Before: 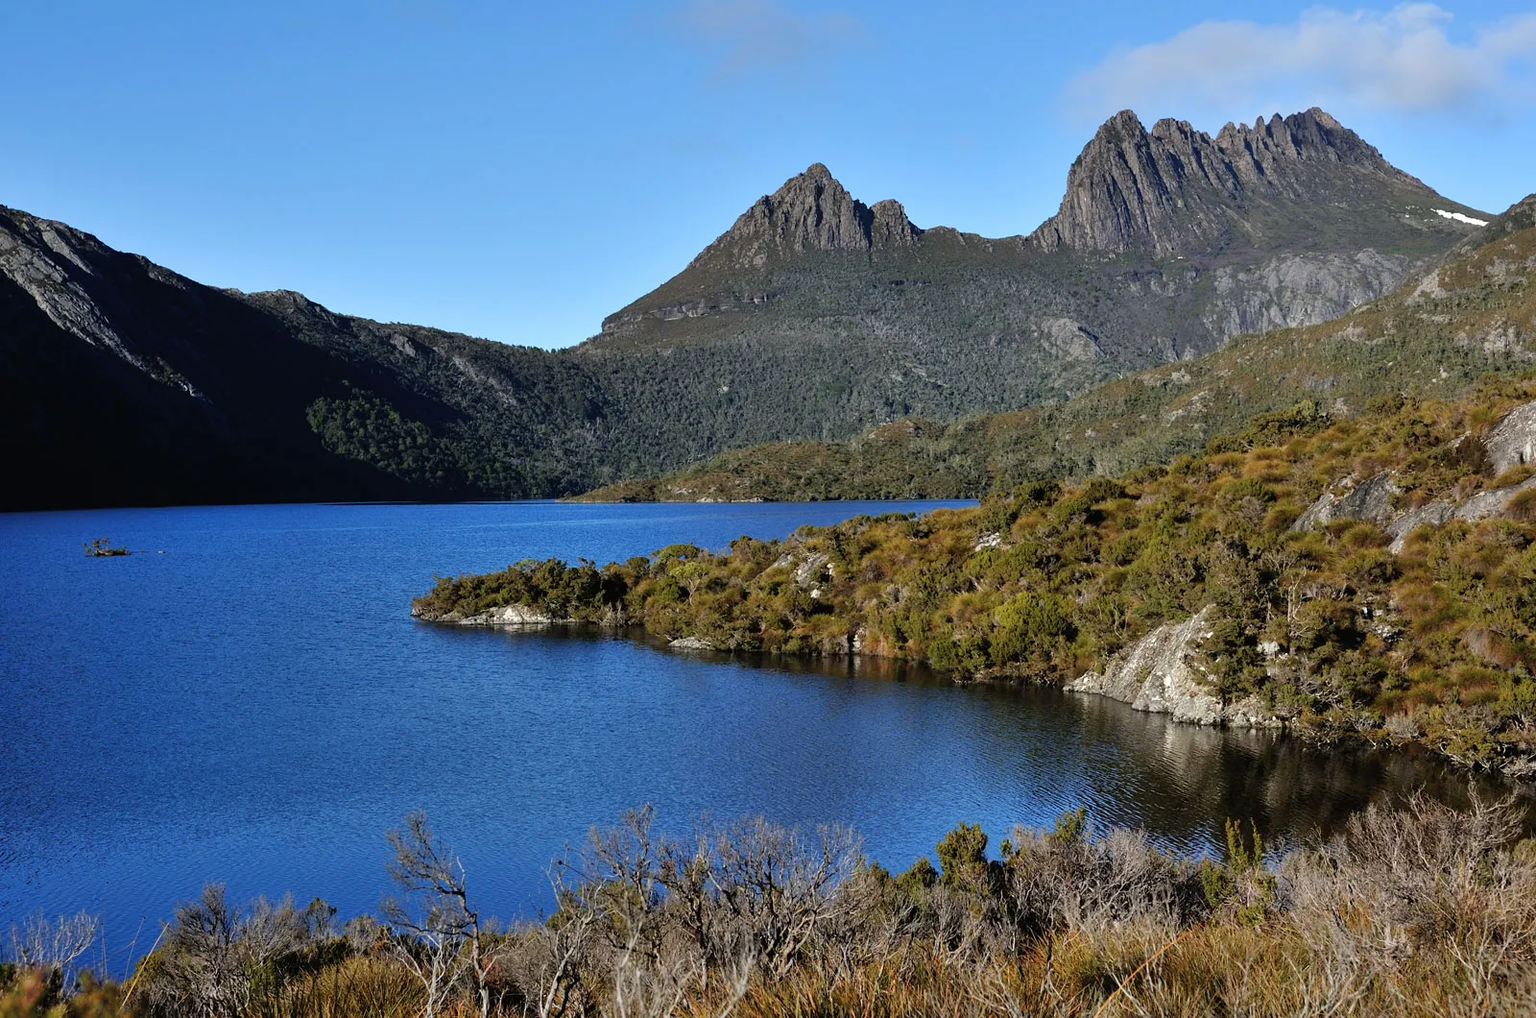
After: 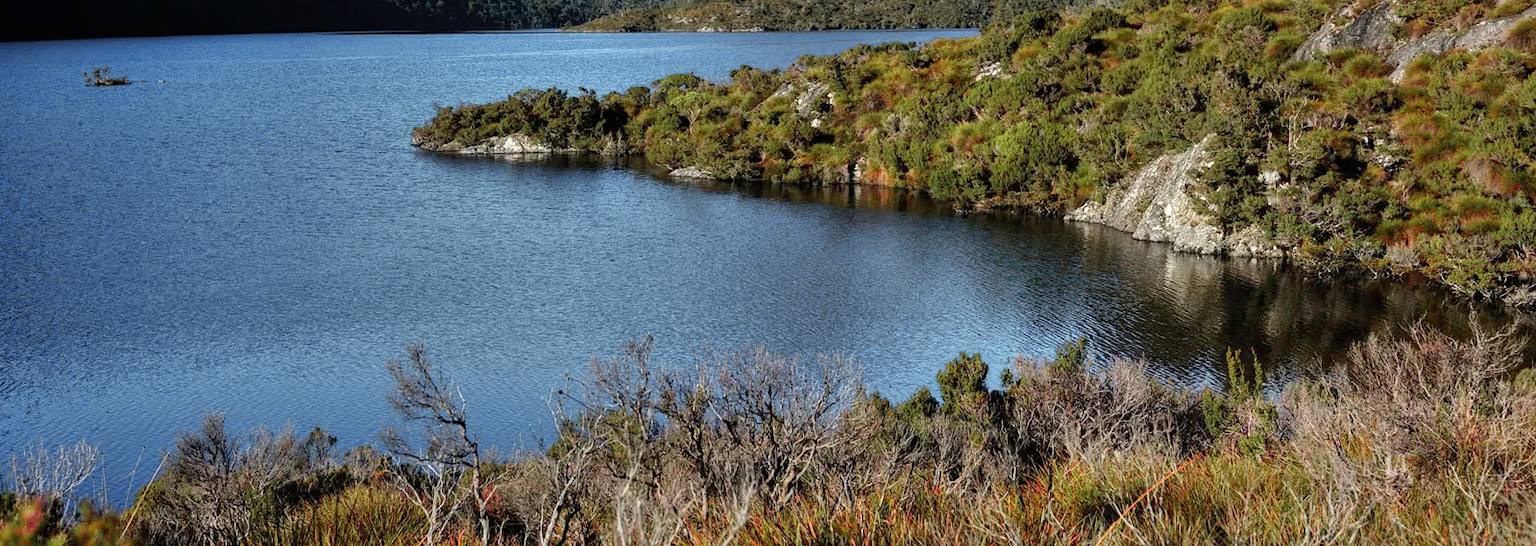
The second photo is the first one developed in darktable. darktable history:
exposure: black level correction 0.001, exposure 0.191 EV, compensate highlight preservation false
local contrast: detail 110%
crop and rotate: top 46.237%
color zones: curves: ch0 [(0, 0.533) (0.126, 0.533) (0.234, 0.533) (0.368, 0.357) (0.5, 0.5) (0.625, 0.5) (0.74, 0.637) (0.875, 0.5)]; ch1 [(0.004, 0.708) (0.129, 0.662) (0.25, 0.5) (0.375, 0.331) (0.496, 0.396) (0.625, 0.649) (0.739, 0.26) (0.875, 0.5) (1, 0.478)]; ch2 [(0, 0.409) (0.132, 0.403) (0.236, 0.558) (0.379, 0.448) (0.5, 0.5) (0.625, 0.5) (0.691, 0.39) (0.875, 0.5)]
